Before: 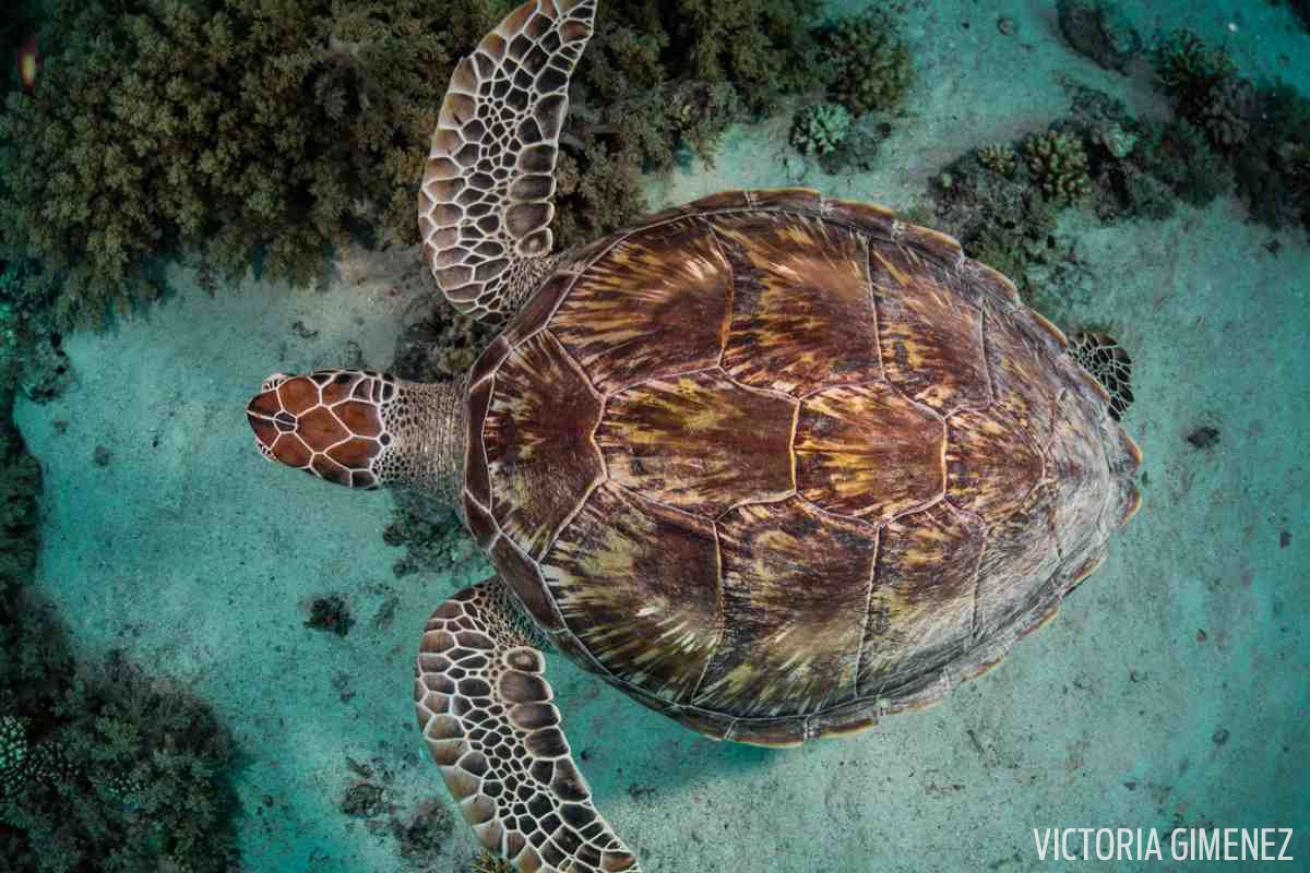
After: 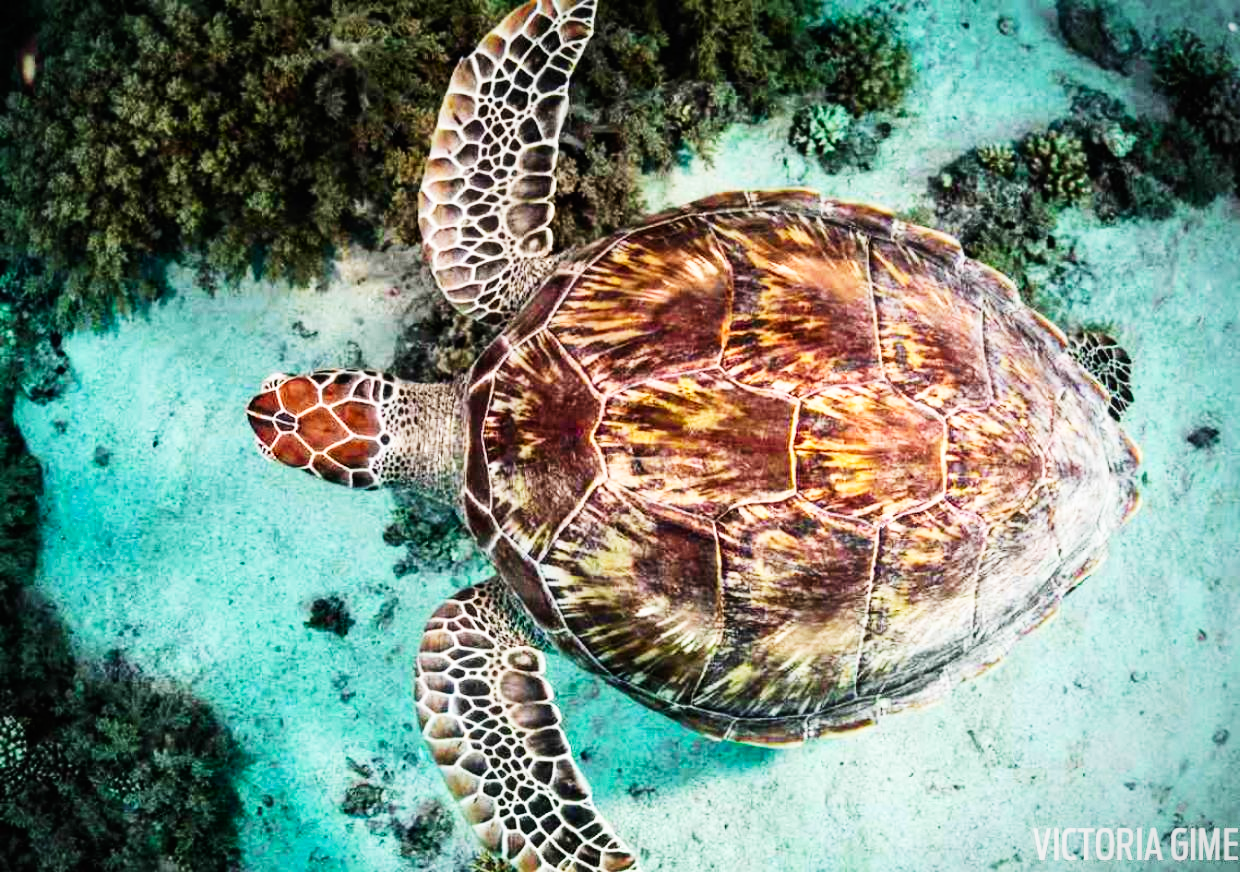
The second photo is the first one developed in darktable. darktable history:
contrast brightness saturation: contrast 0.15, brightness 0.046
base curve: curves: ch0 [(0, 0) (0.007, 0.004) (0.027, 0.03) (0.046, 0.07) (0.207, 0.54) (0.442, 0.872) (0.673, 0.972) (1, 1)], preserve colors none
vignetting: fall-off start 88.38%, fall-off radius 42.91%, brightness -0.292, width/height ratio 1.156
crop and rotate: left 0%, right 5.281%
